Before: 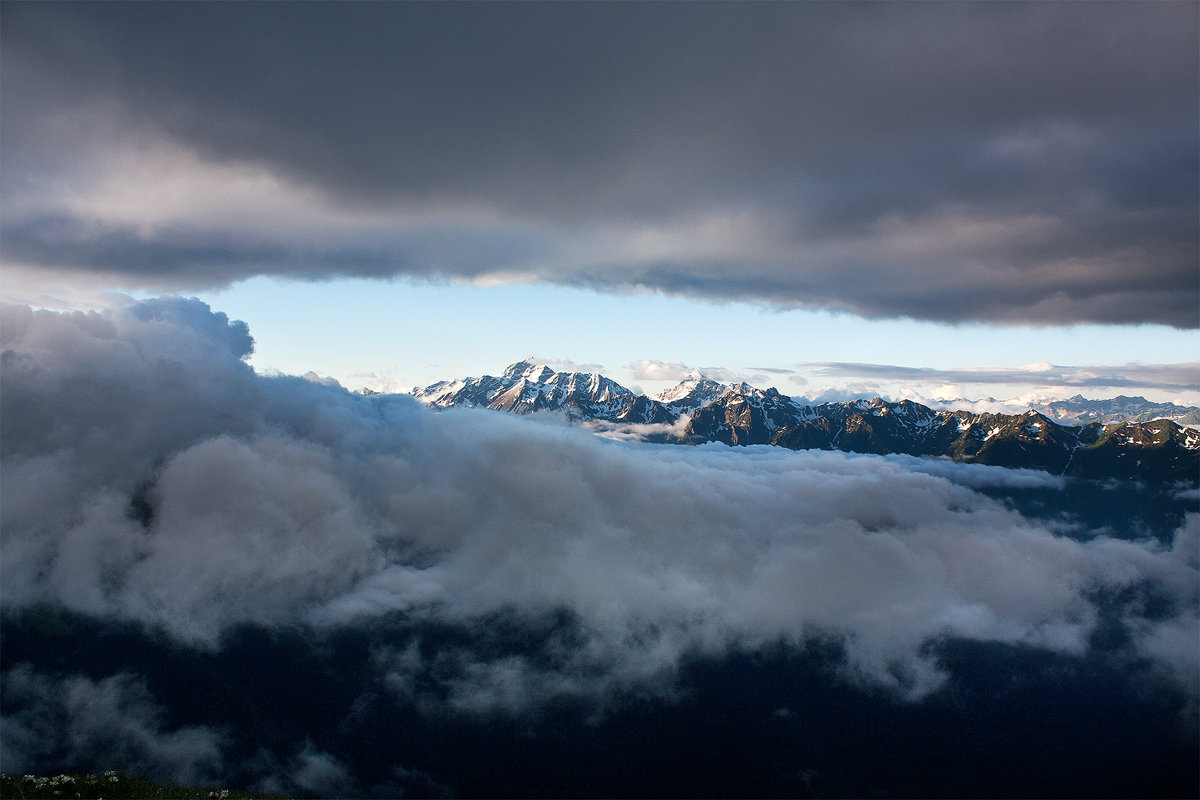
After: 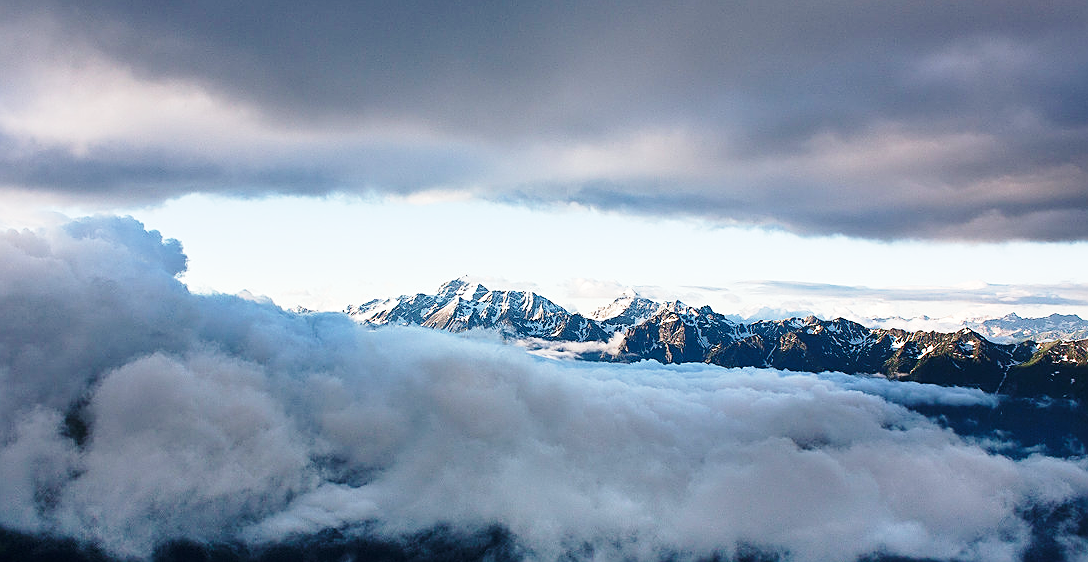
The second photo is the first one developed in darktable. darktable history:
velvia: strength 14.5%
base curve: curves: ch0 [(0, 0) (0.028, 0.03) (0.121, 0.232) (0.46, 0.748) (0.859, 0.968) (1, 1)], preserve colors none
crop: left 5.508%, top 10.271%, right 3.823%, bottom 19.474%
sharpen: on, module defaults
contrast brightness saturation: saturation -0.068
